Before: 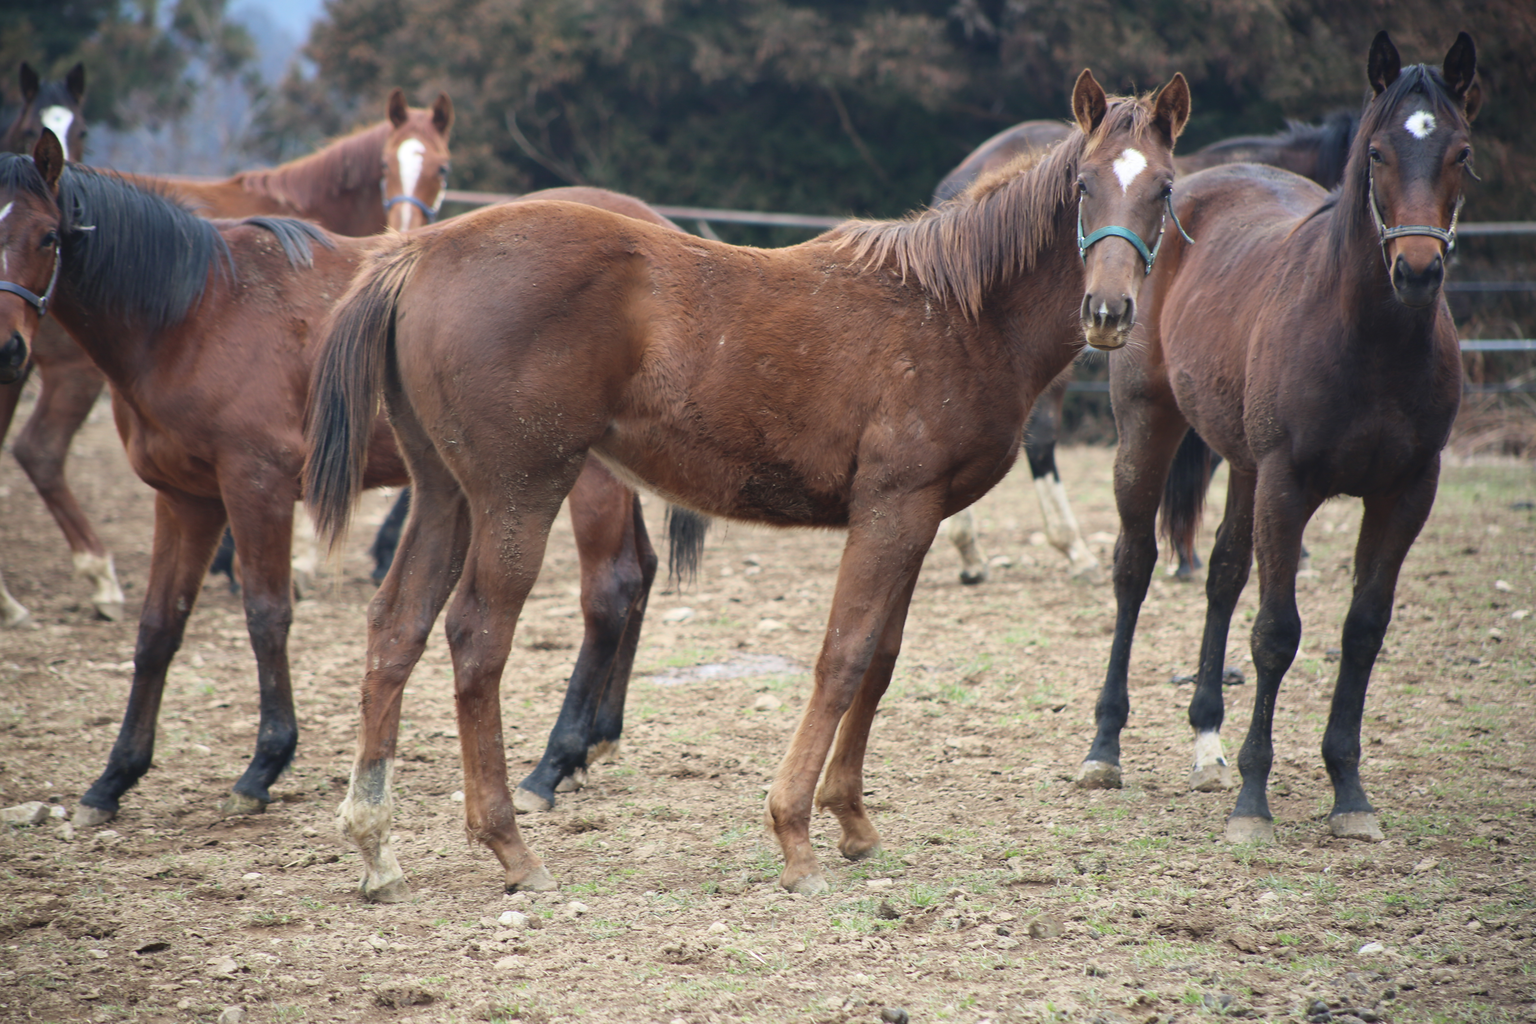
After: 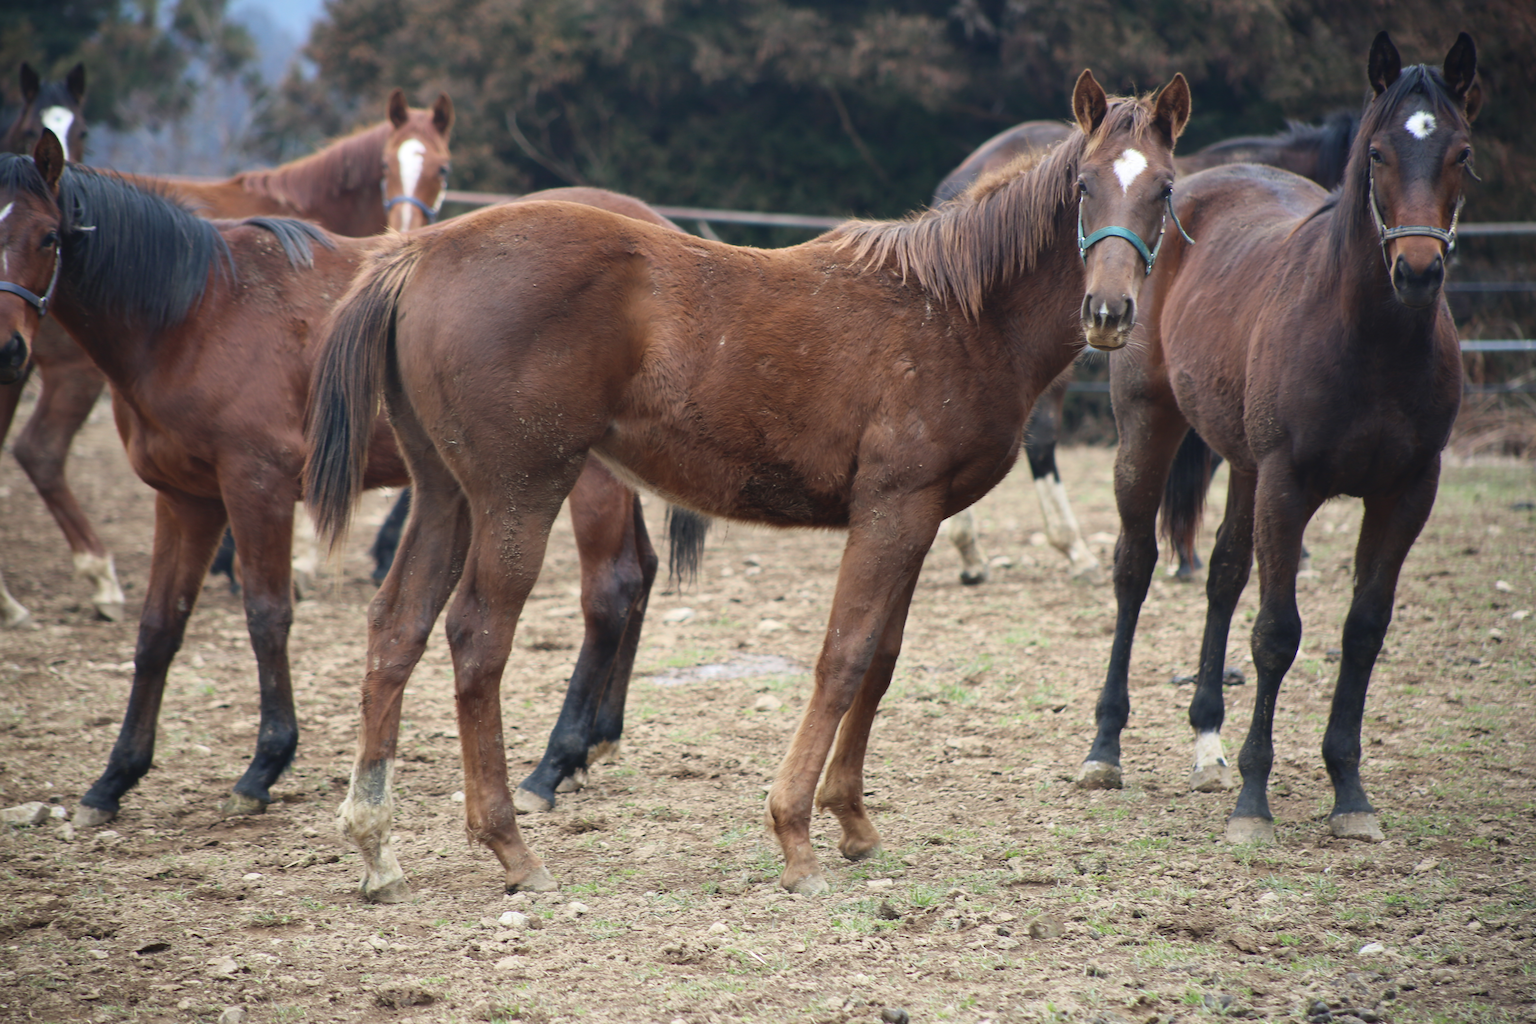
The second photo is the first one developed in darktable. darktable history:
contrast brightness saturation: contrast 0.034, brightness -0.043
